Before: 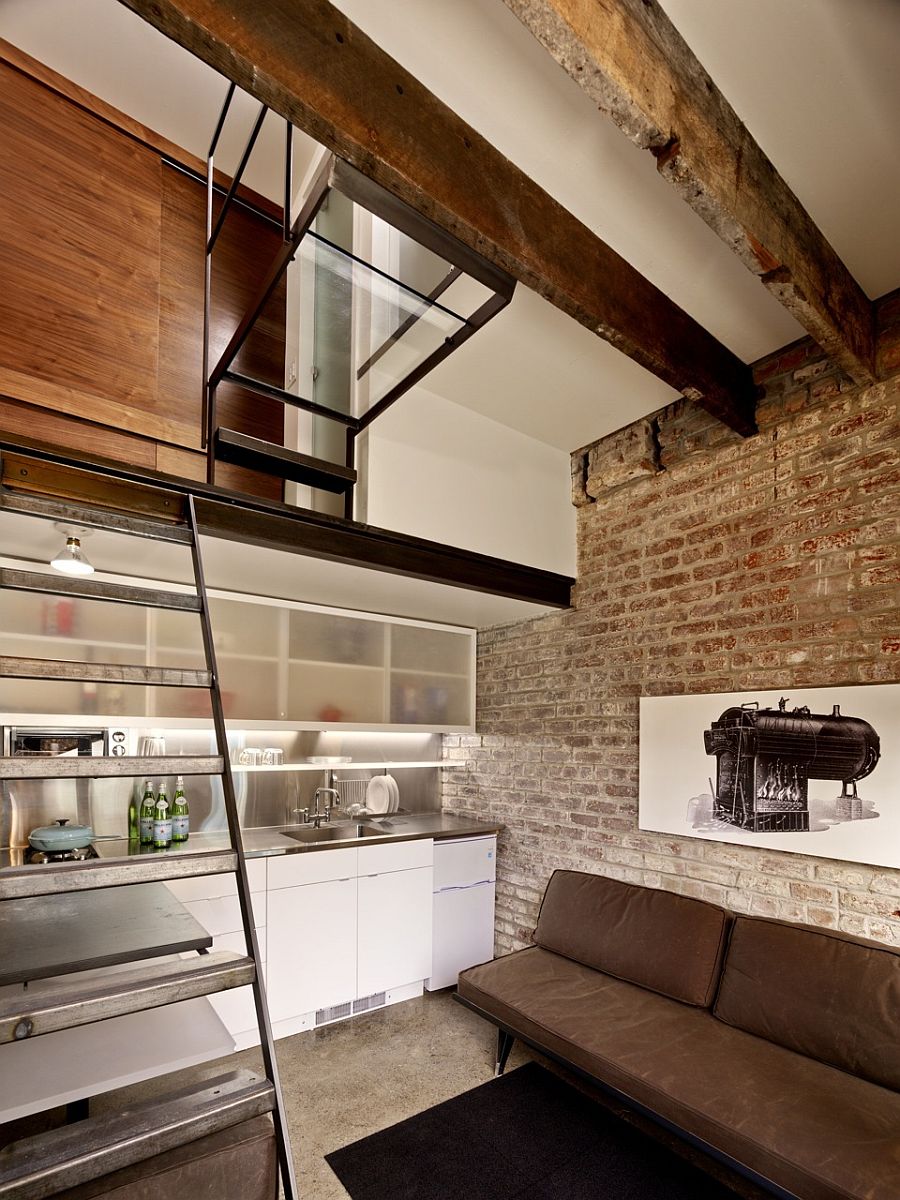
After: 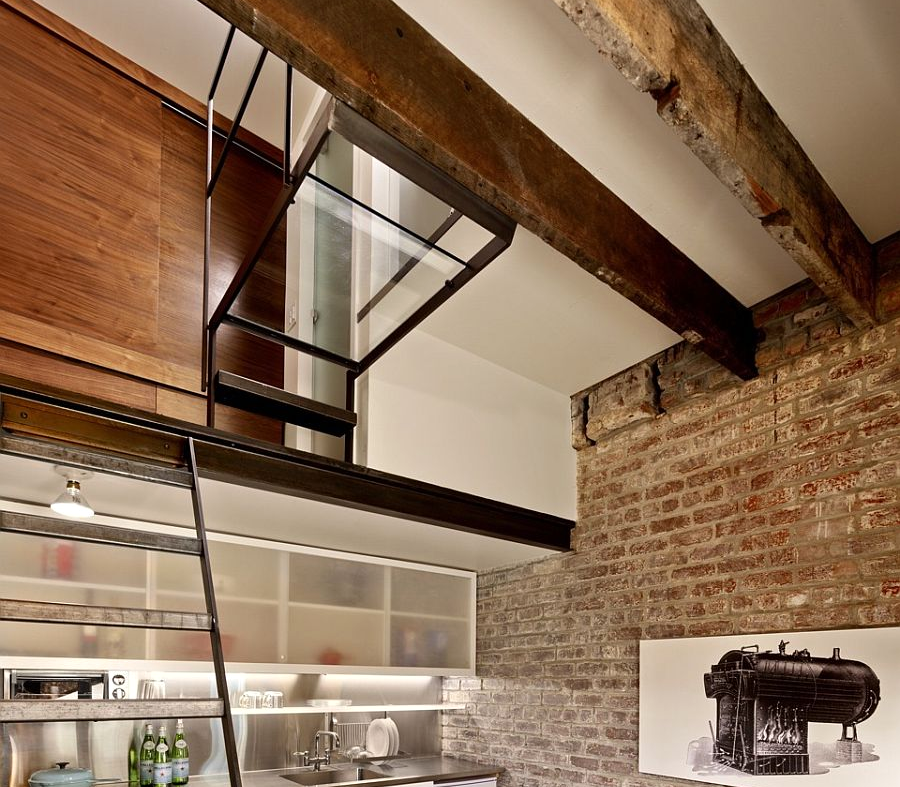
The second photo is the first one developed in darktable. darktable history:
crop and rotate: top 4.759%, bottom 29.588%
levels: levels [0, 0.492, 0.984]
